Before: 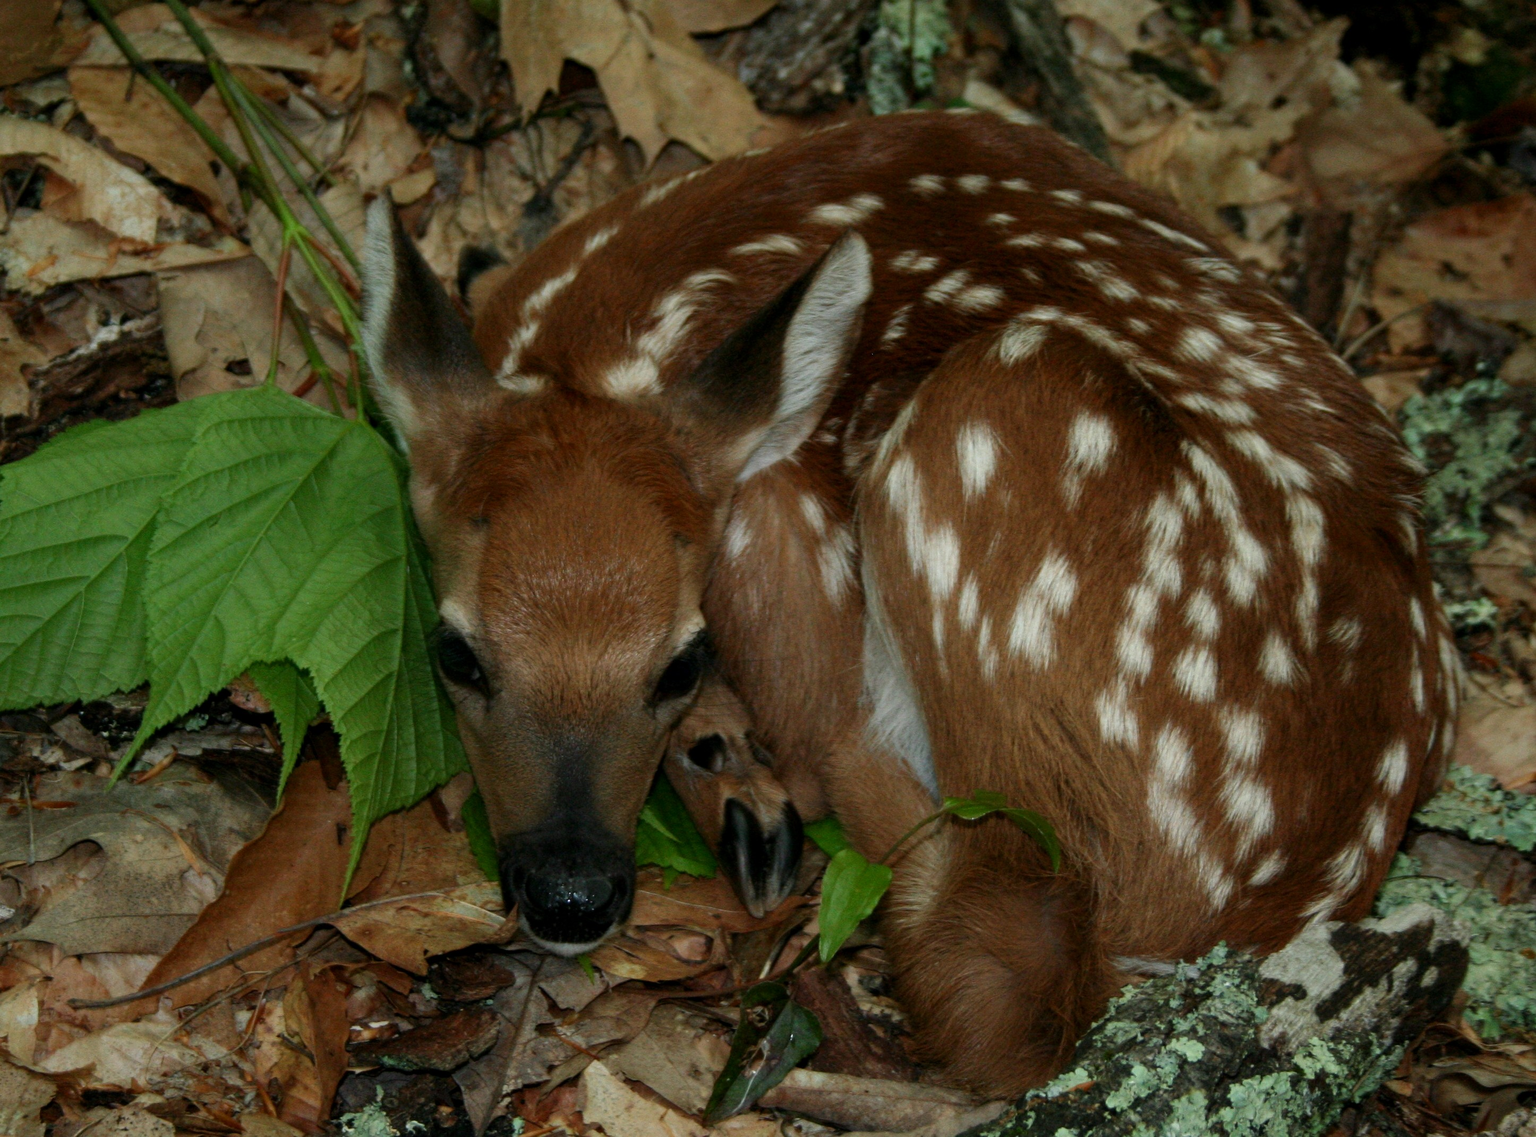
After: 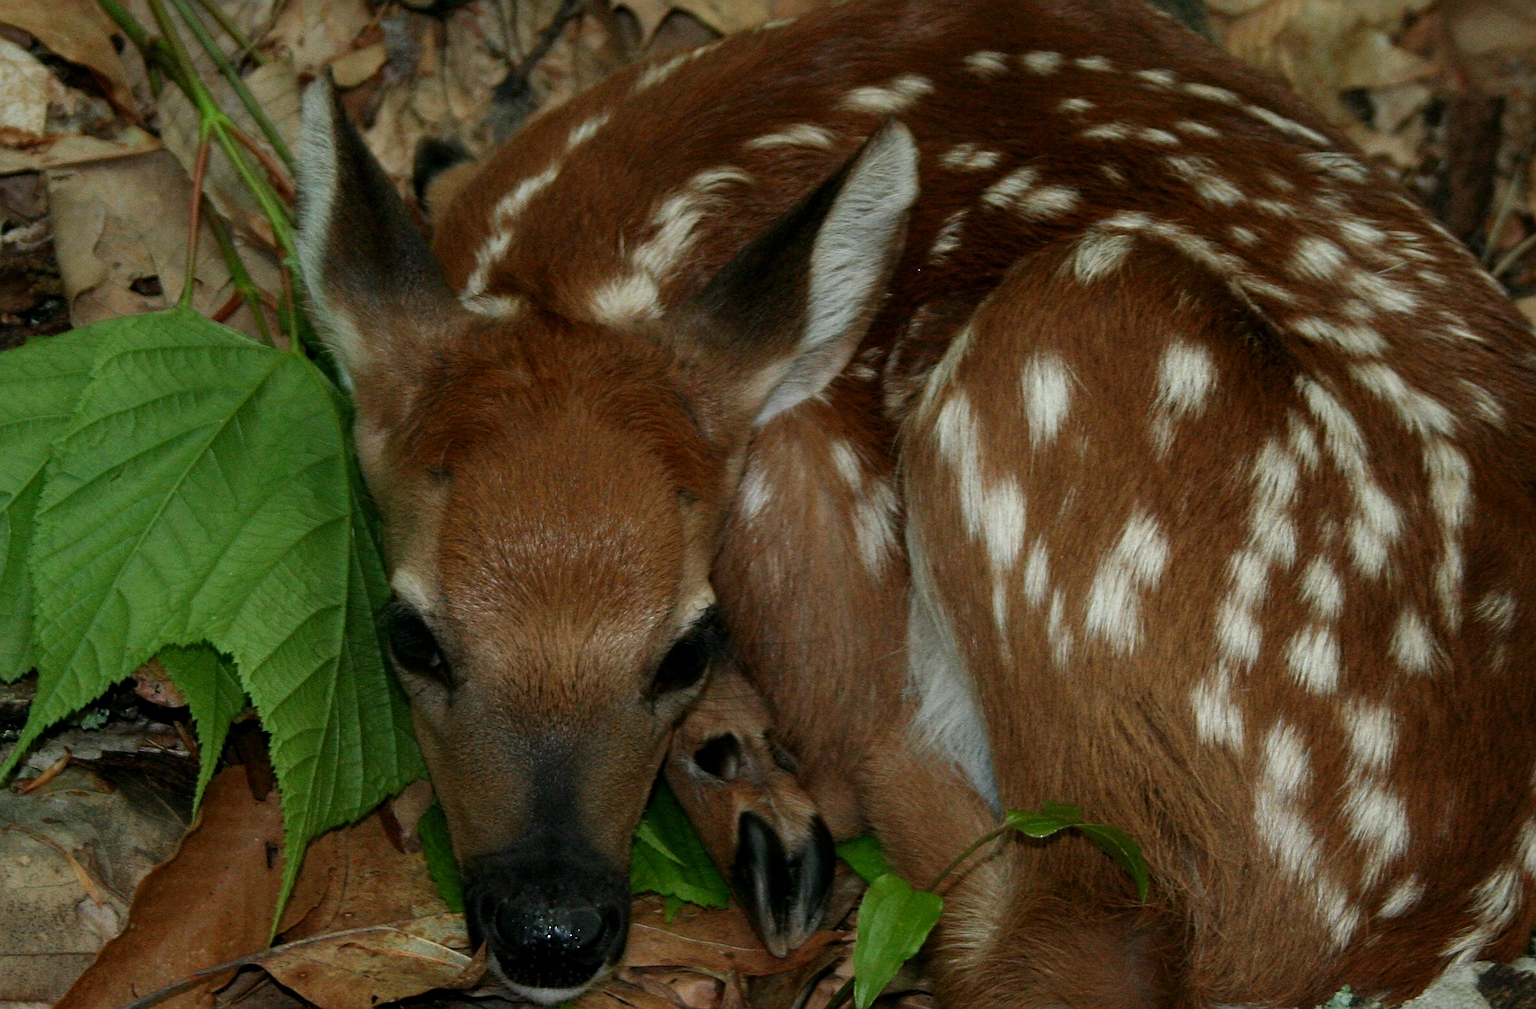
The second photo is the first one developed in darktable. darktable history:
sharpen: on, module defaults
crop: left 7.756%, top 11.702%, right 10.249%, bottom 15.421%
